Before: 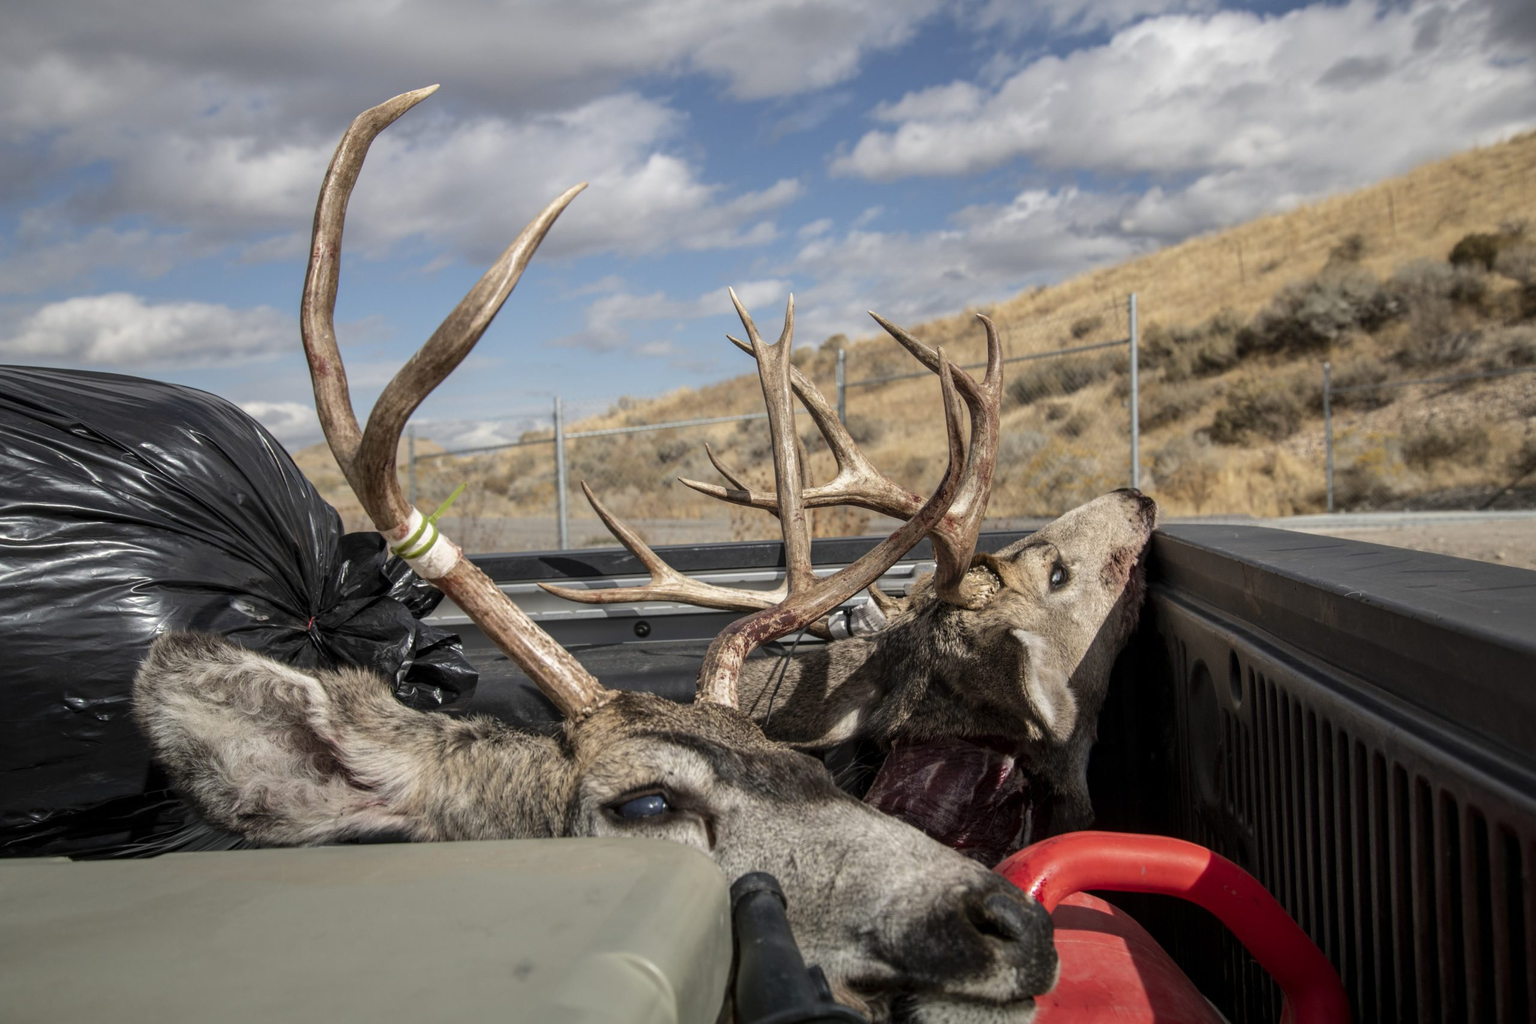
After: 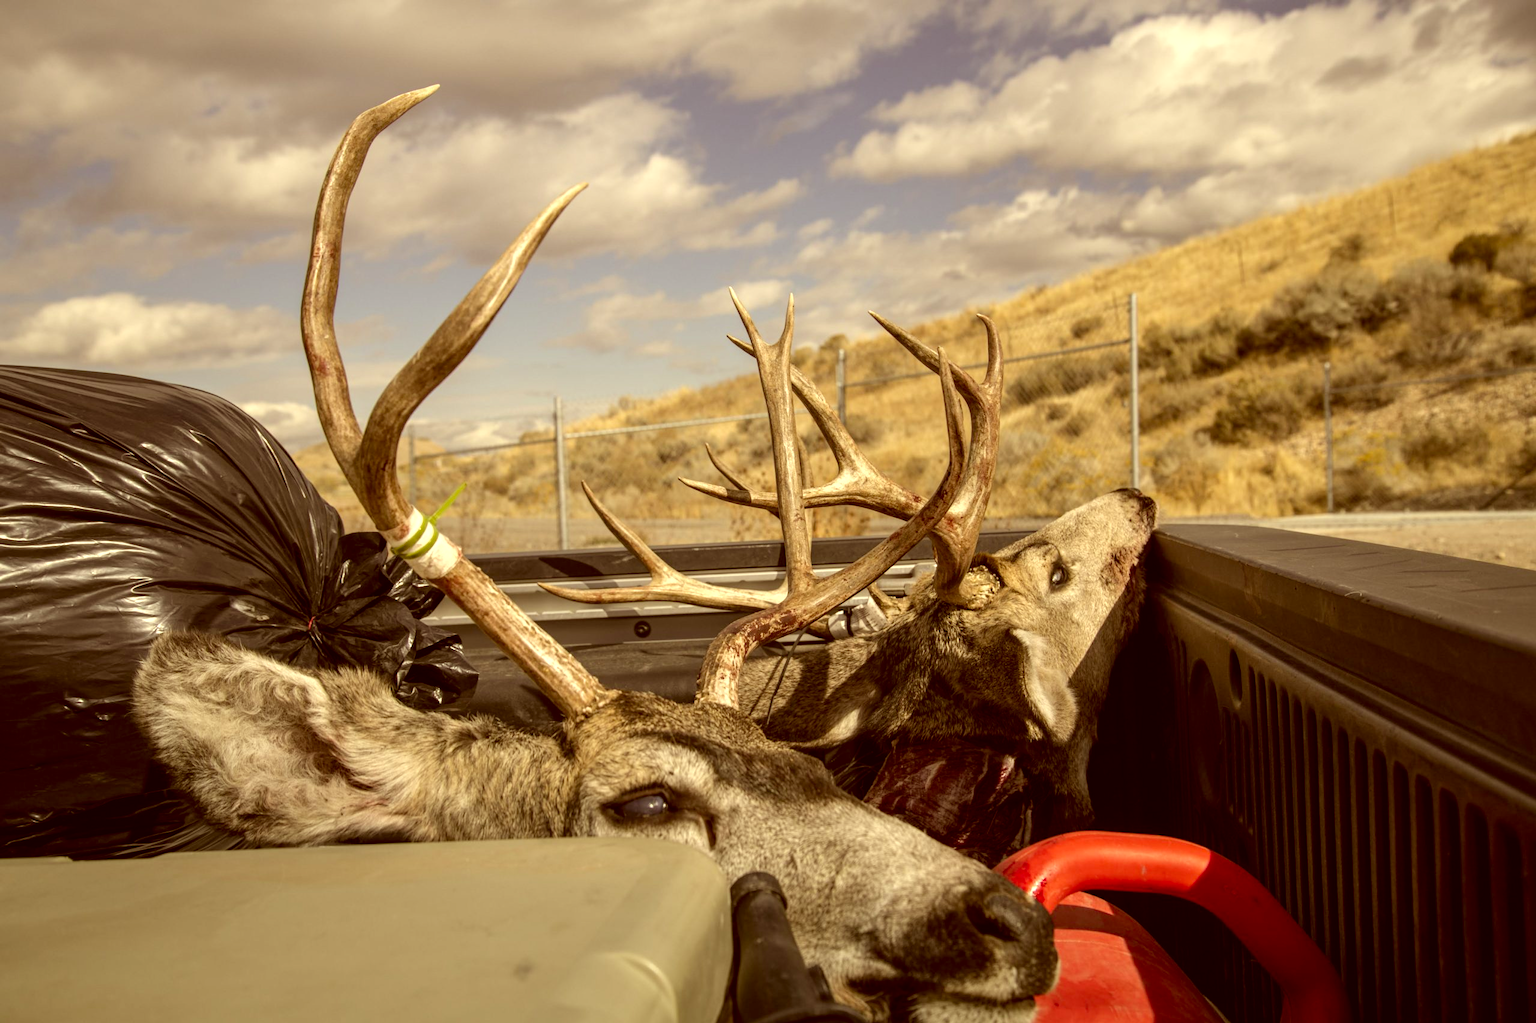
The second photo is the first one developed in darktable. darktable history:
exposure: black level correction 0.004, exposure 0.39 EV, compensate highlight preservation false
color correction: highlights a* 1.24, highlights b* 24.65, shadows a* 15.45, shadows b* 25.05
